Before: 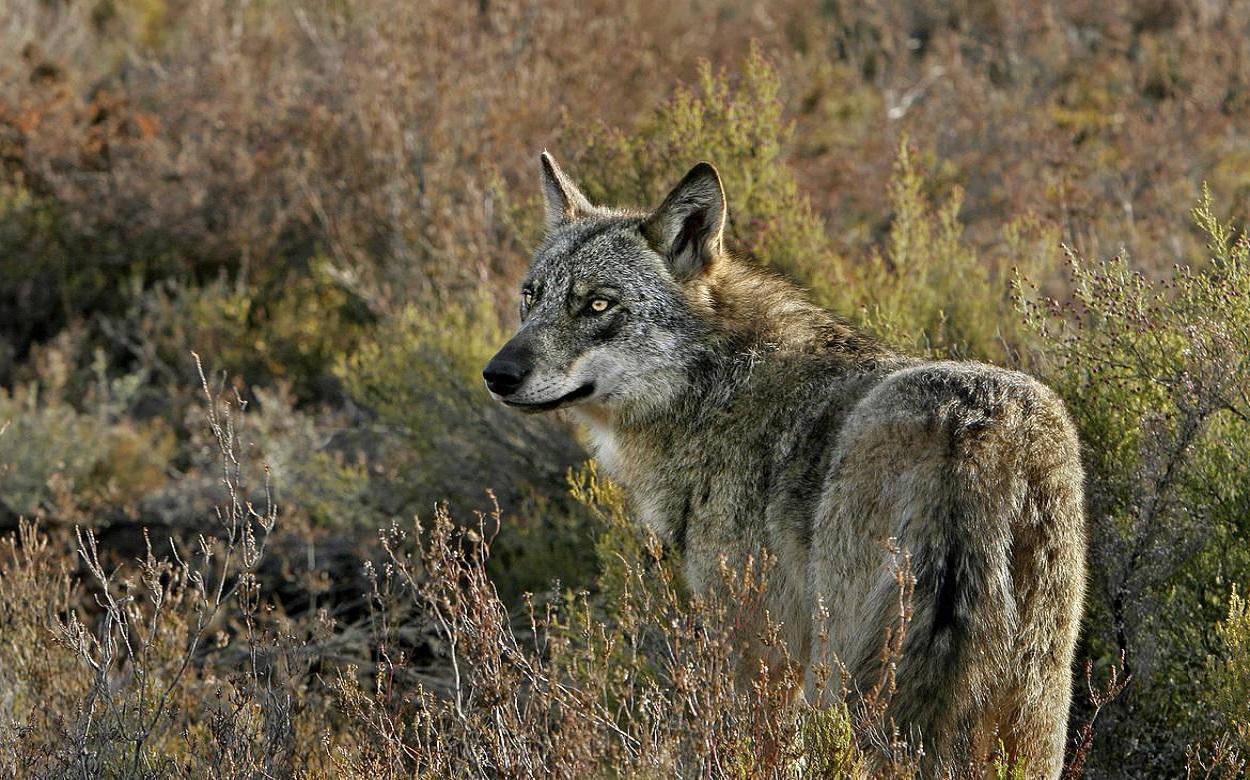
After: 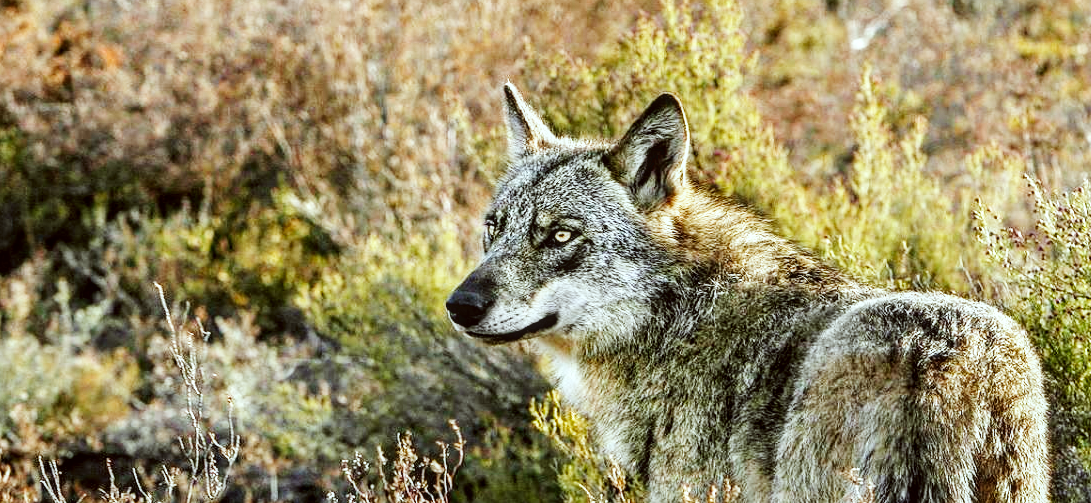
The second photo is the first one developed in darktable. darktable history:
crop: left 3.015%, top 8.969%, right 9.647%, bottom 26.457%
color correction: highlights a* -4.98, highlights b* -3.76, shadows a* 3.83, shadows b* 4.08
base curve: curves: ch0 [(0, 0.003) (0.001, 0.002) (0.006, 0.004) (0.02, 0.022) (0.048, 0.086) (0.094, 0.234) (0.162, 0.431) (0.258, 0.629) (0.385, 0.8) (0.548, 0.918) (0.751, 0.988) (1, 1)], preserve colors none
local contrast: on, module defaults
